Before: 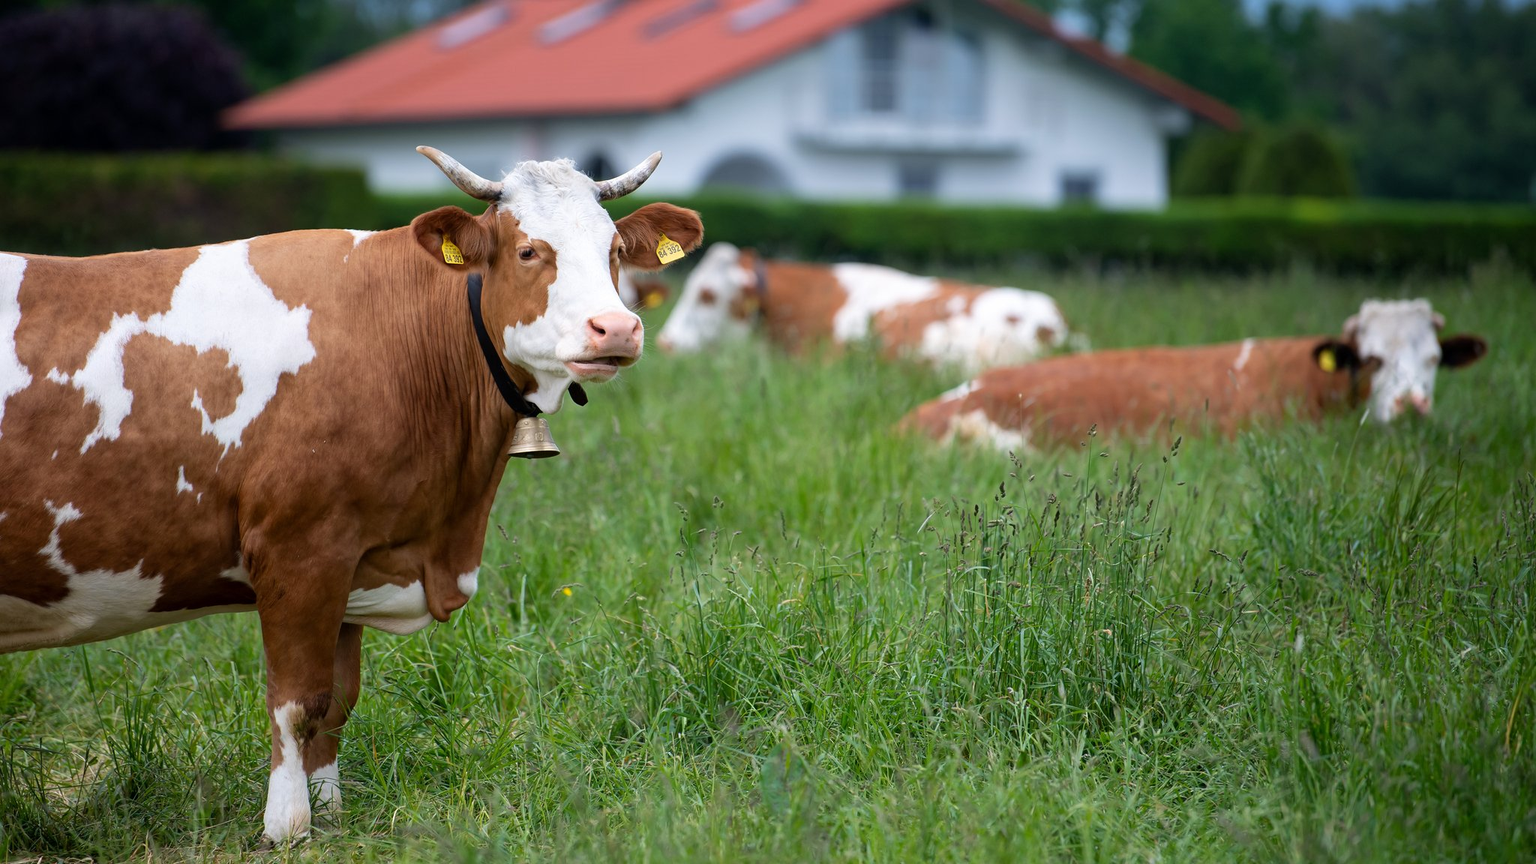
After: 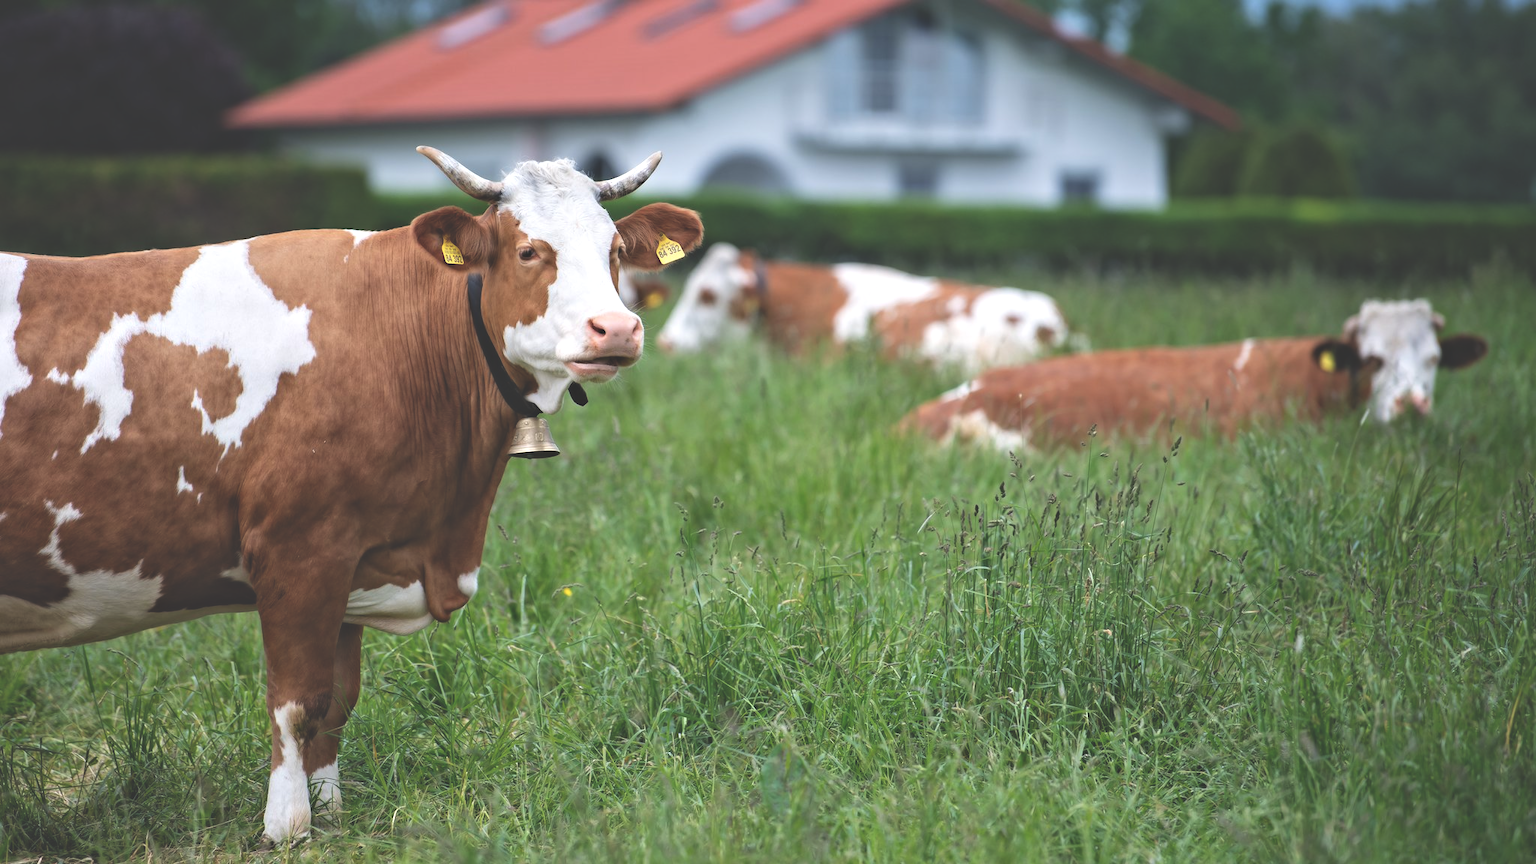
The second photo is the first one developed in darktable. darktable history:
exposure: black level correction -0.039, exposure 0.062 EV, compensate highlight preservation false
contrast equalizer: y [[0.5, 0.5, 0.544, 0.569, 0.5, 0.5], [0.5 ×6], [0.5 ×6], [0 ×6], [0 ×6]]
